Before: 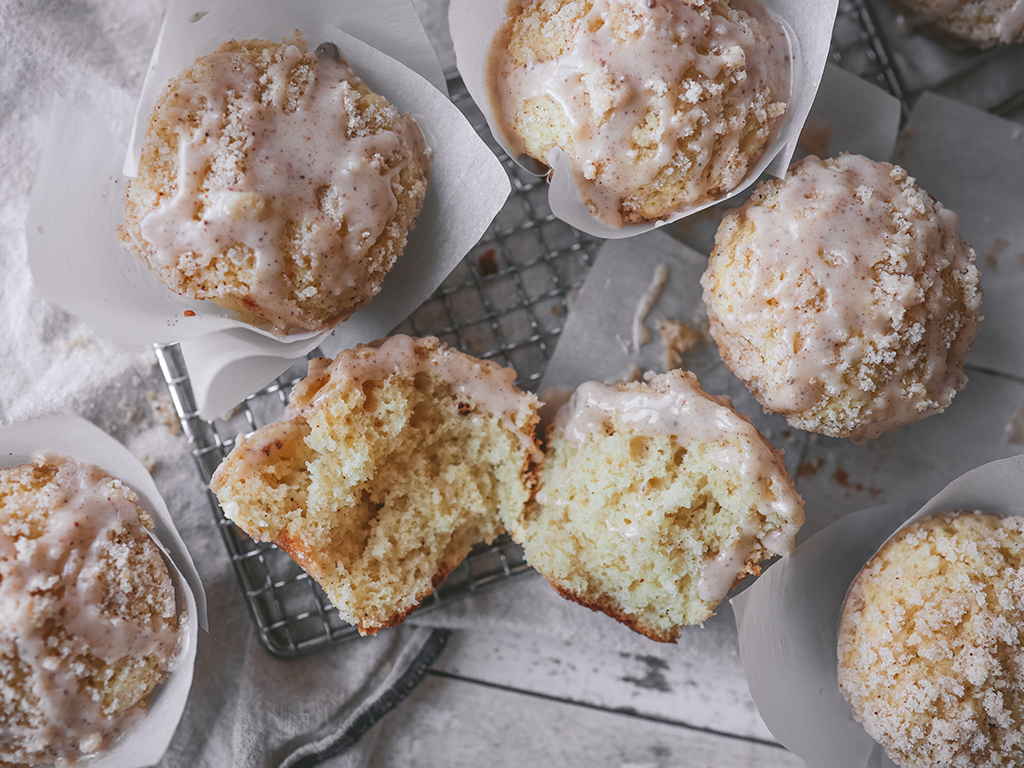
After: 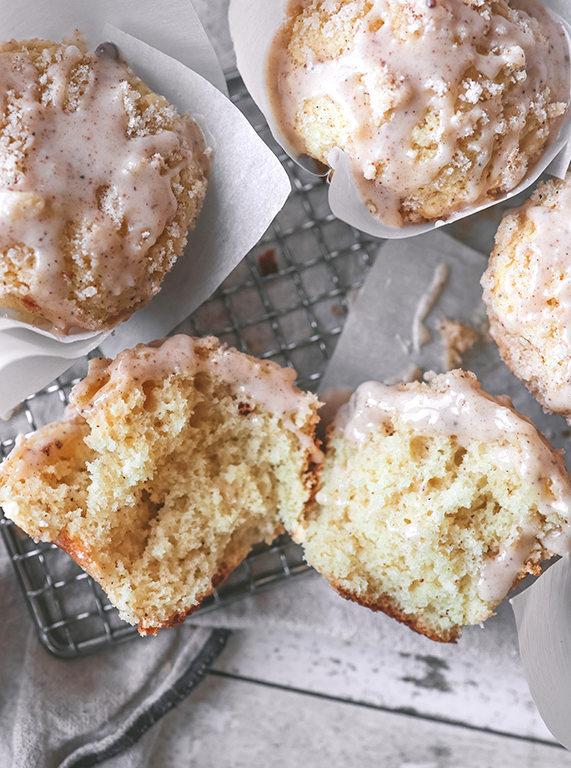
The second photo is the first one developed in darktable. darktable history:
crop: left 21.546%, right 22.685%
exposure: exposure 0.505 EV, compensate exposure bias true, compensate highlight preservation false
